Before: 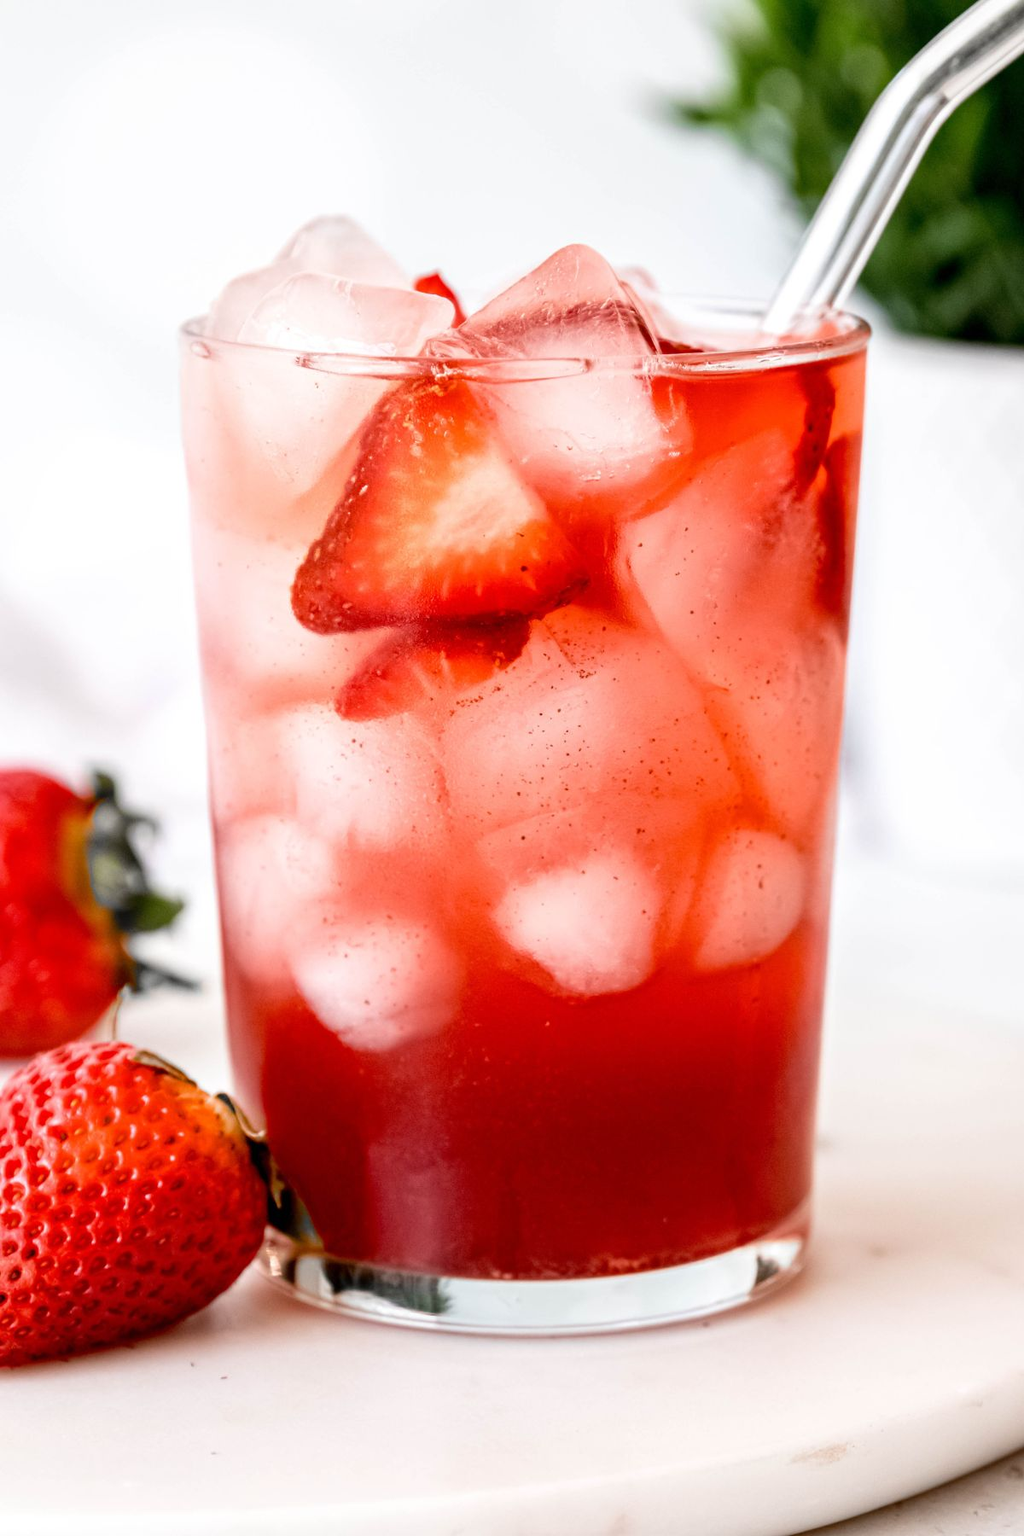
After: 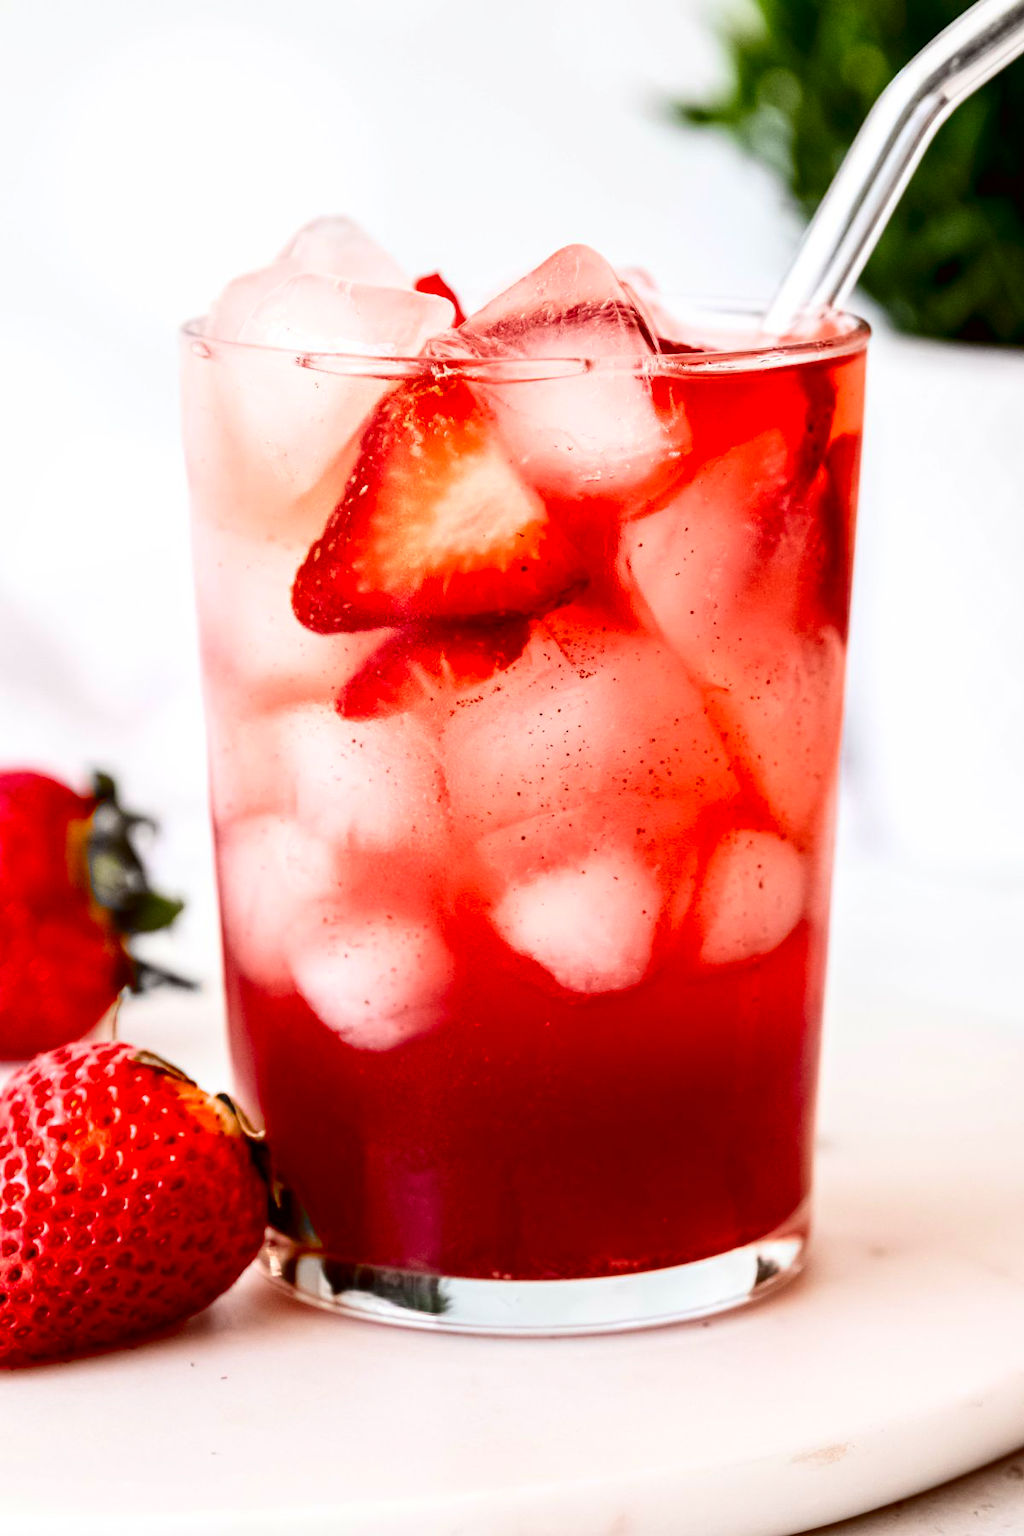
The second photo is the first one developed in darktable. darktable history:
contrast brightness saturation: contrast 0.21, brightness -0.11, saturation 0.21
color balance: mode lift, gamma, gain (sRGB), lift [1, 1.049, 1, 1]
